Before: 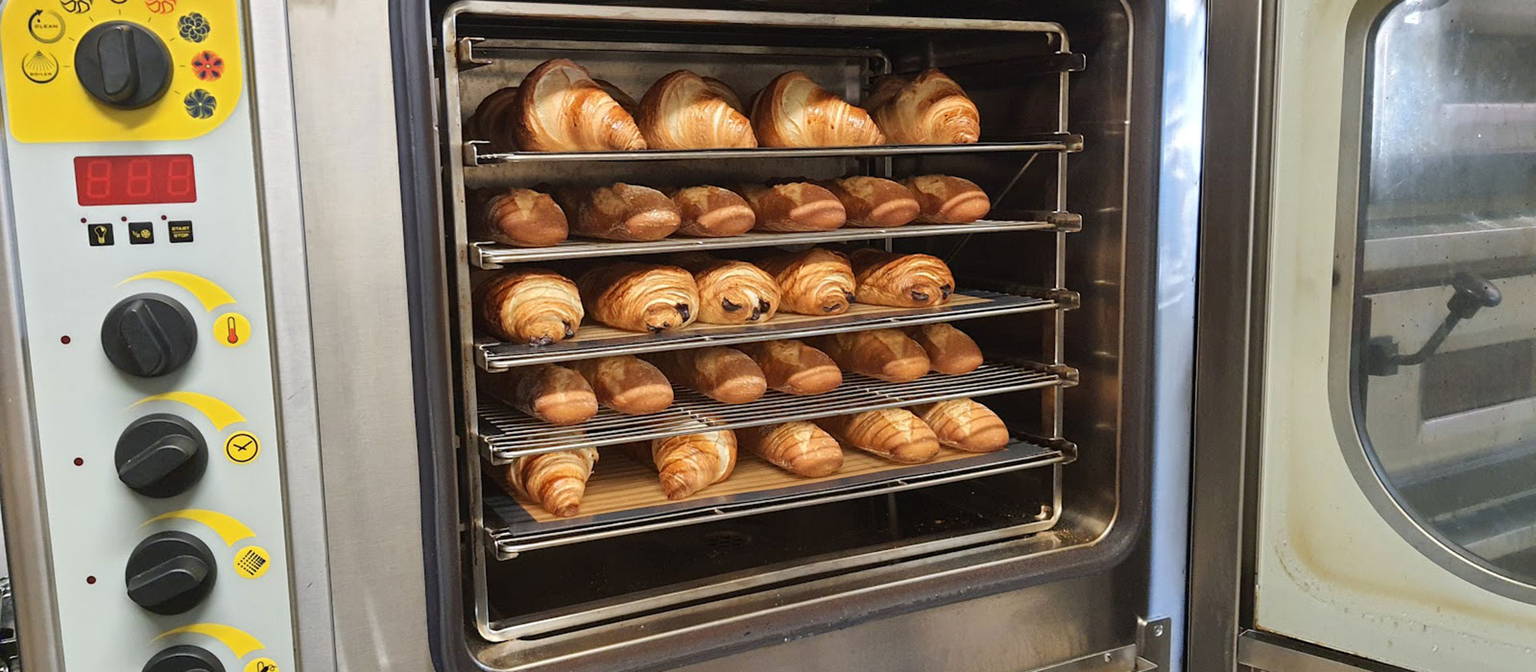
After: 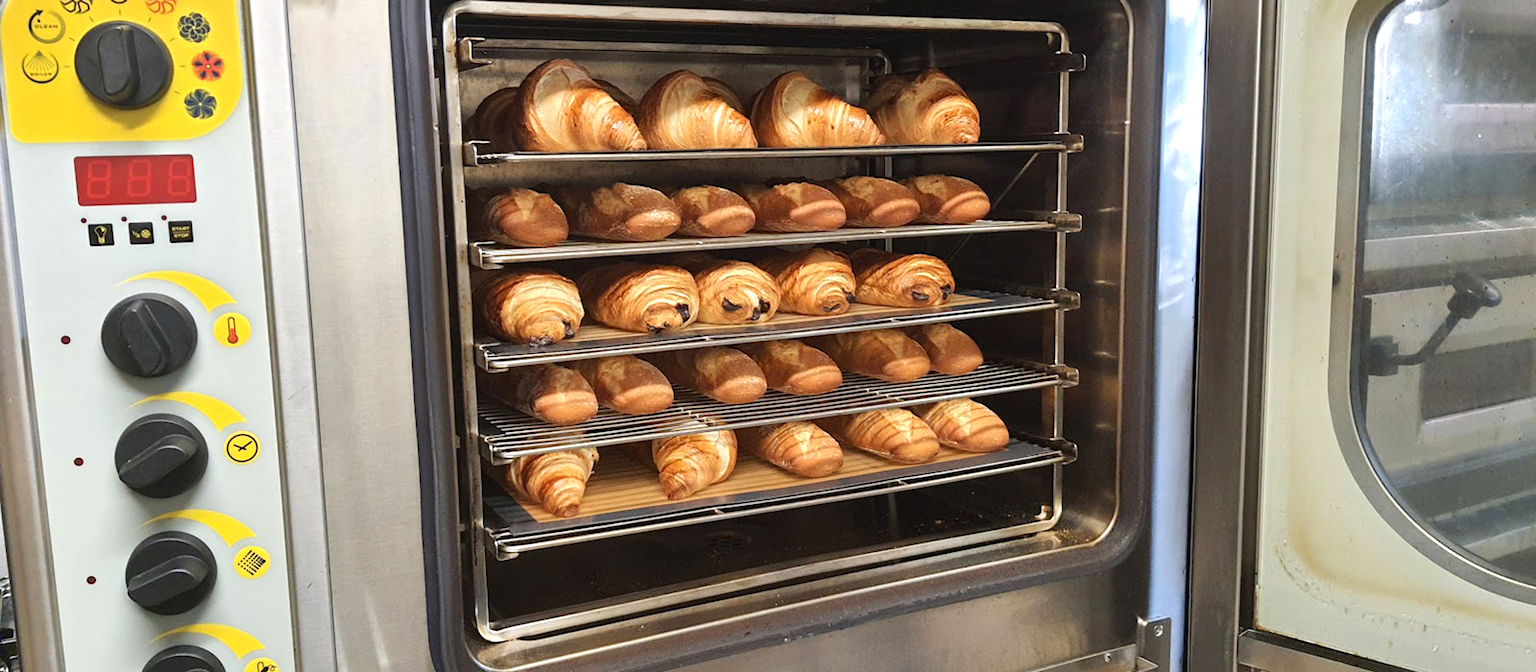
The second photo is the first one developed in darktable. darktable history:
exposure: black level correction 0, exposure 0.3 EV, compensate highlight preservation false
